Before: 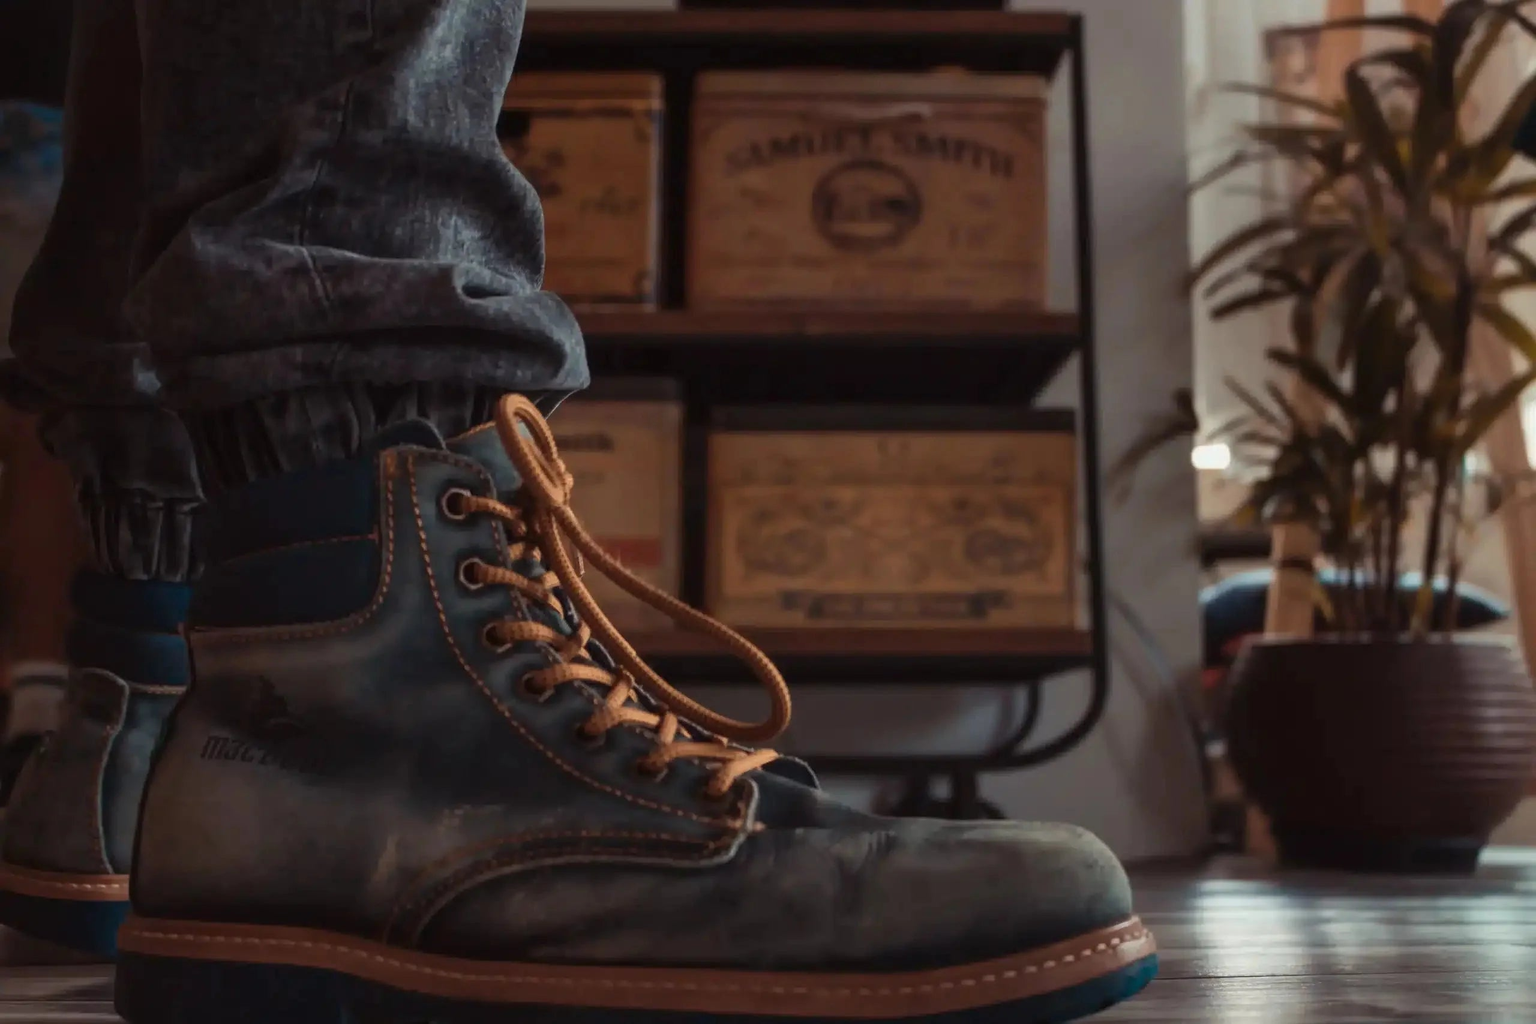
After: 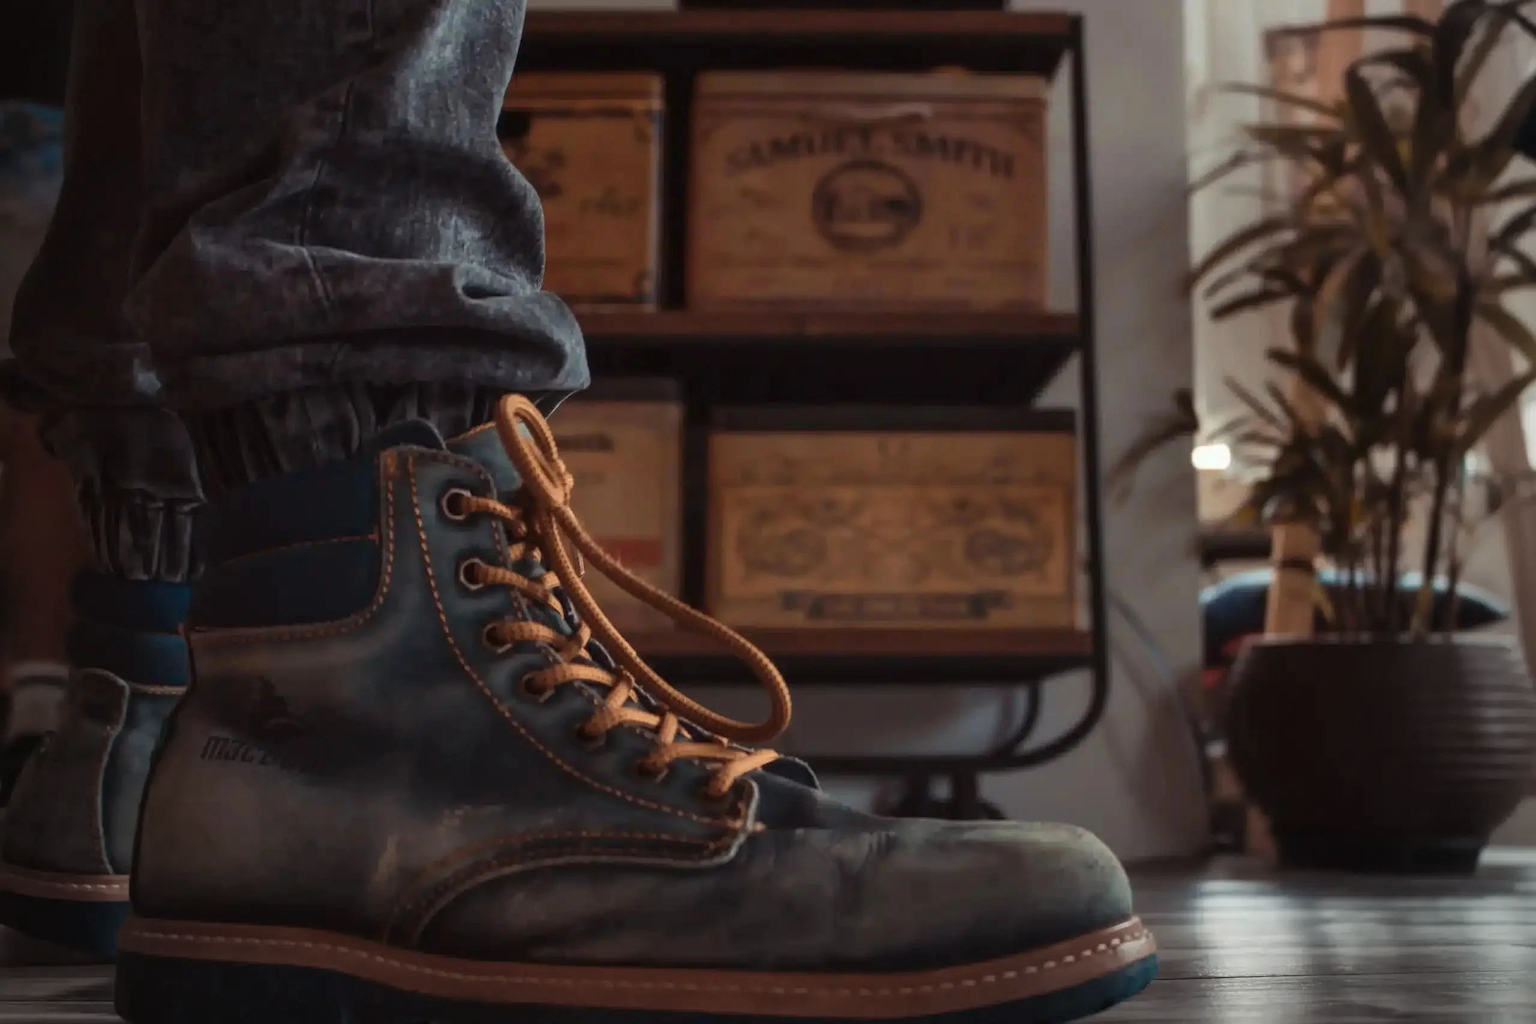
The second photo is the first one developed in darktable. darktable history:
exposure: exposure 0.125 EV, compensate exposure bias true, compensate highlight preservation false
vignetting: fall-off radius 31.97%, brightness -0.325, center (-0.066, -0.313)
